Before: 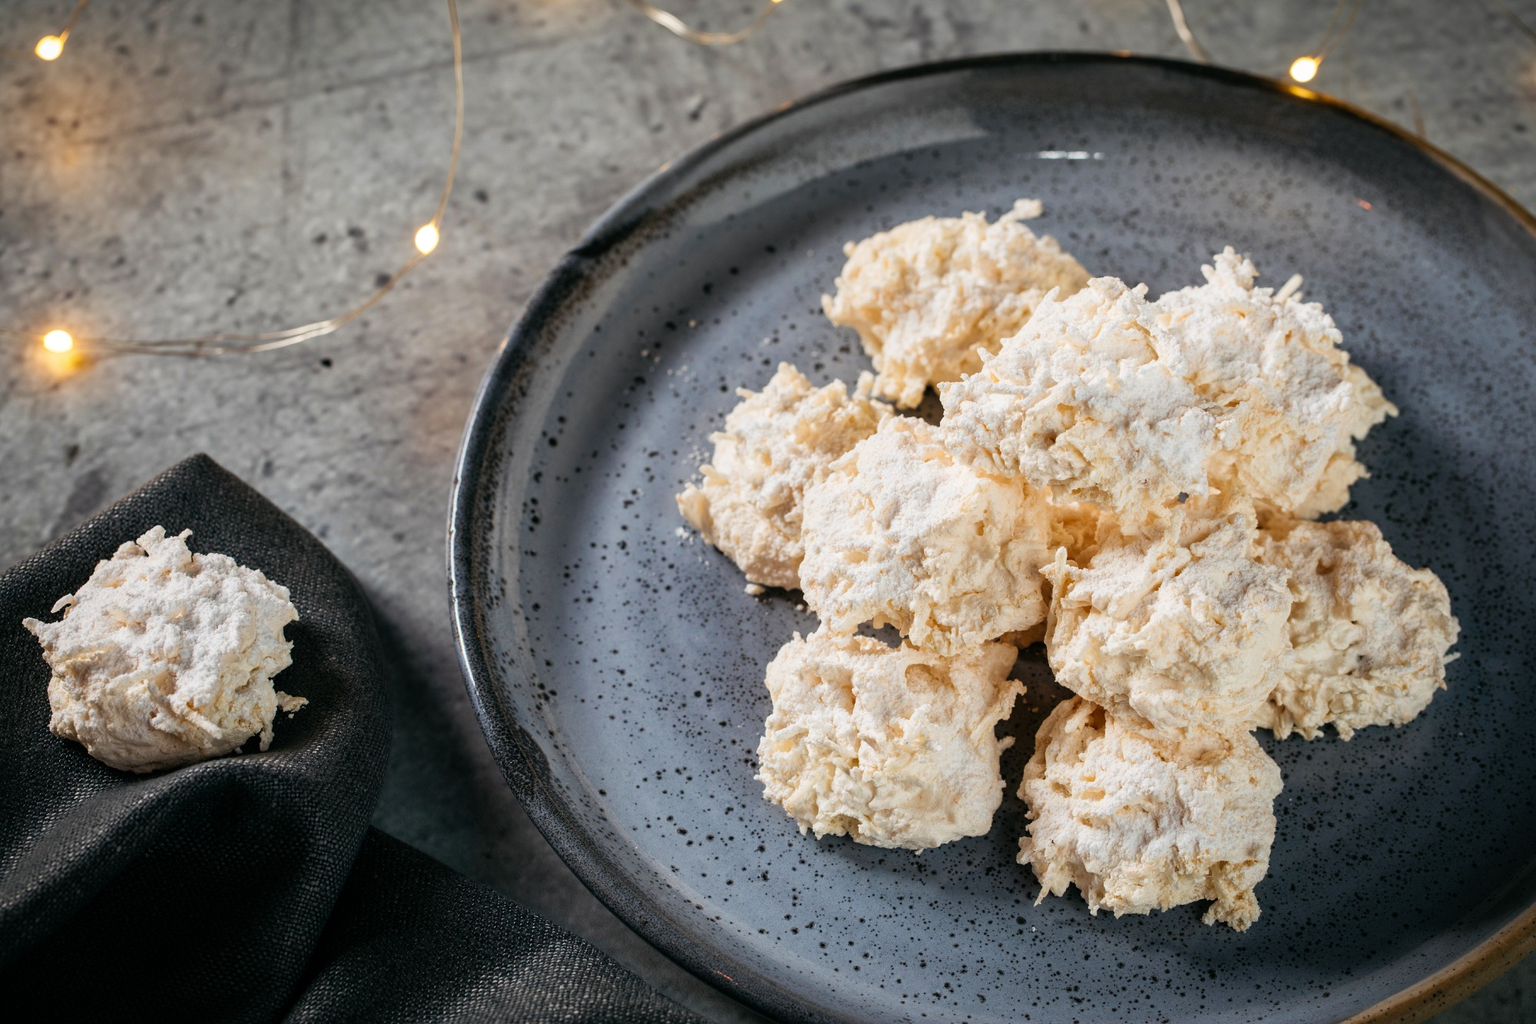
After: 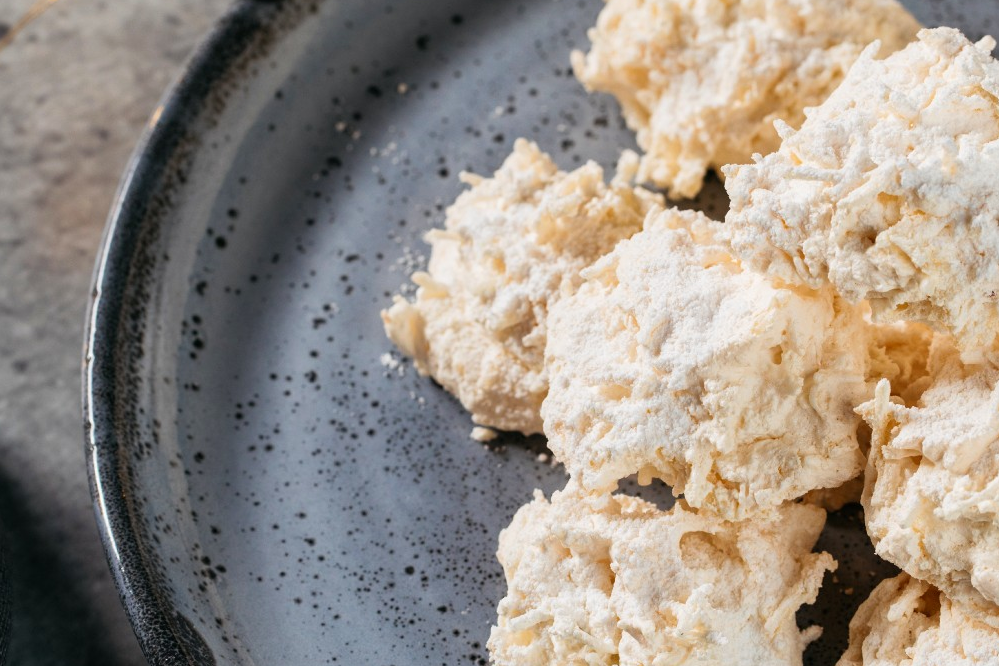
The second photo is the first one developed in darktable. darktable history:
crop: left 25%, top 25%, right 25%, bottom 25%
tone equalizer: -8 EV 0.06 EV, smoothing diameter 25%, edges refinement/feathering 10, preserve details guided filter
